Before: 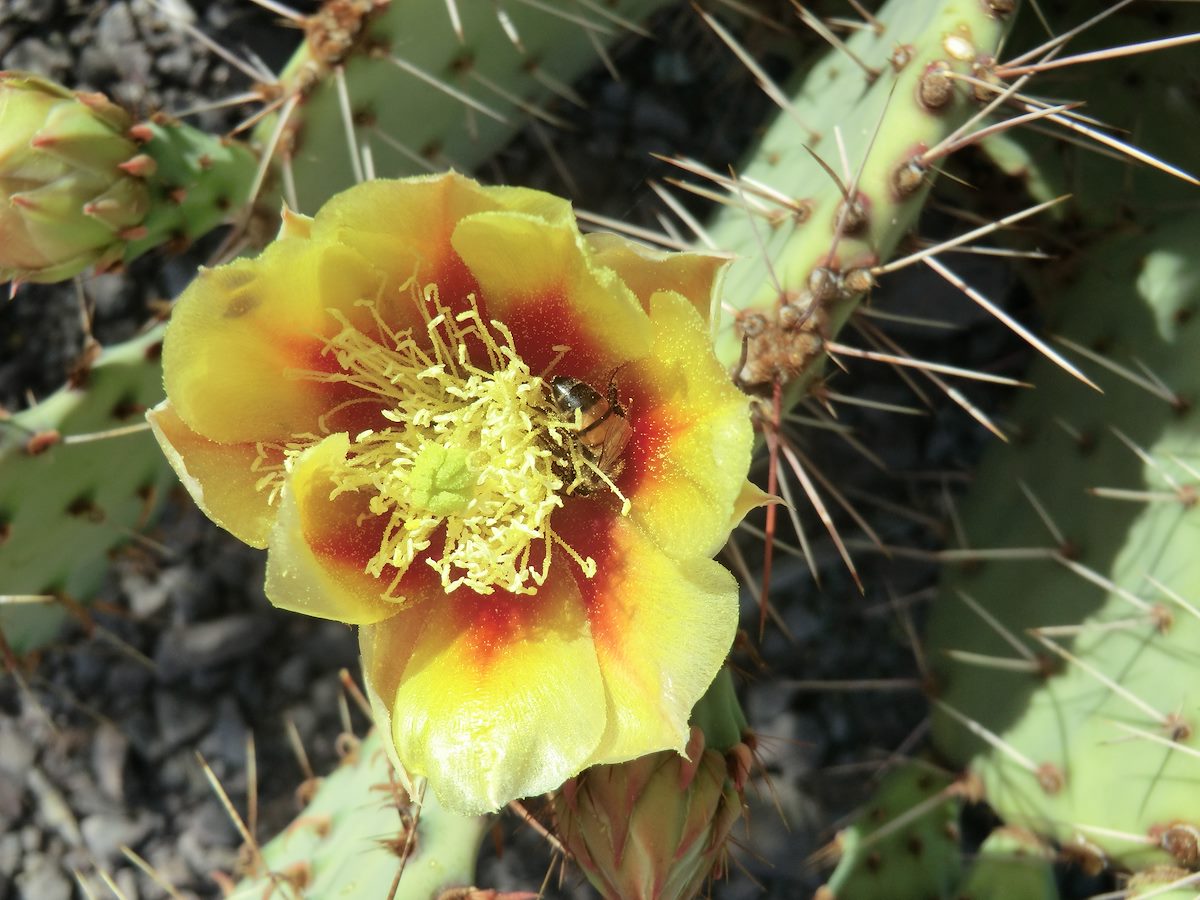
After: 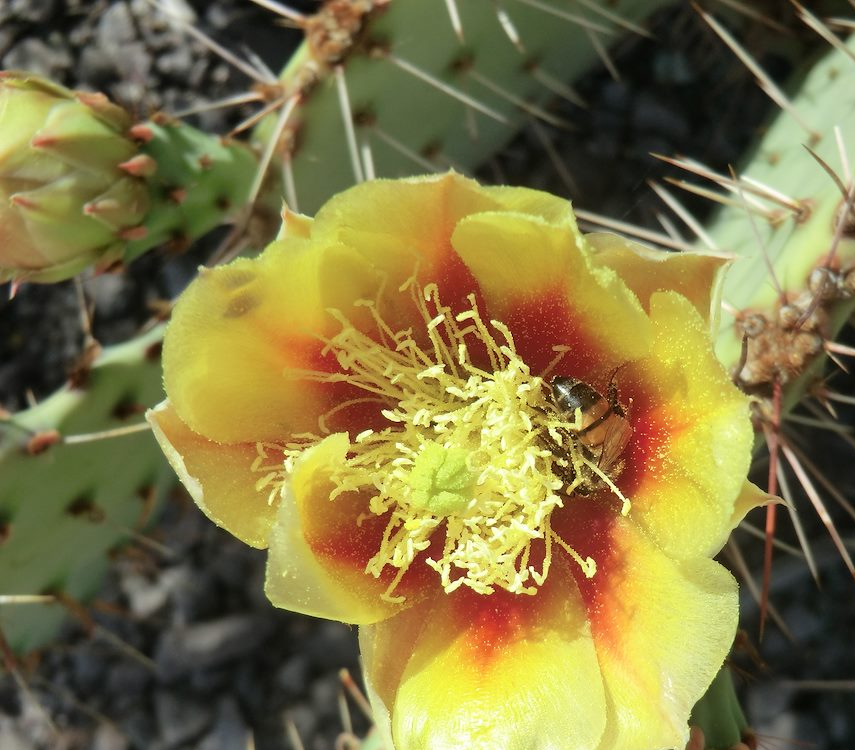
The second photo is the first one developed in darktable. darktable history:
crop: right 28.745%, bottom 16.458%
